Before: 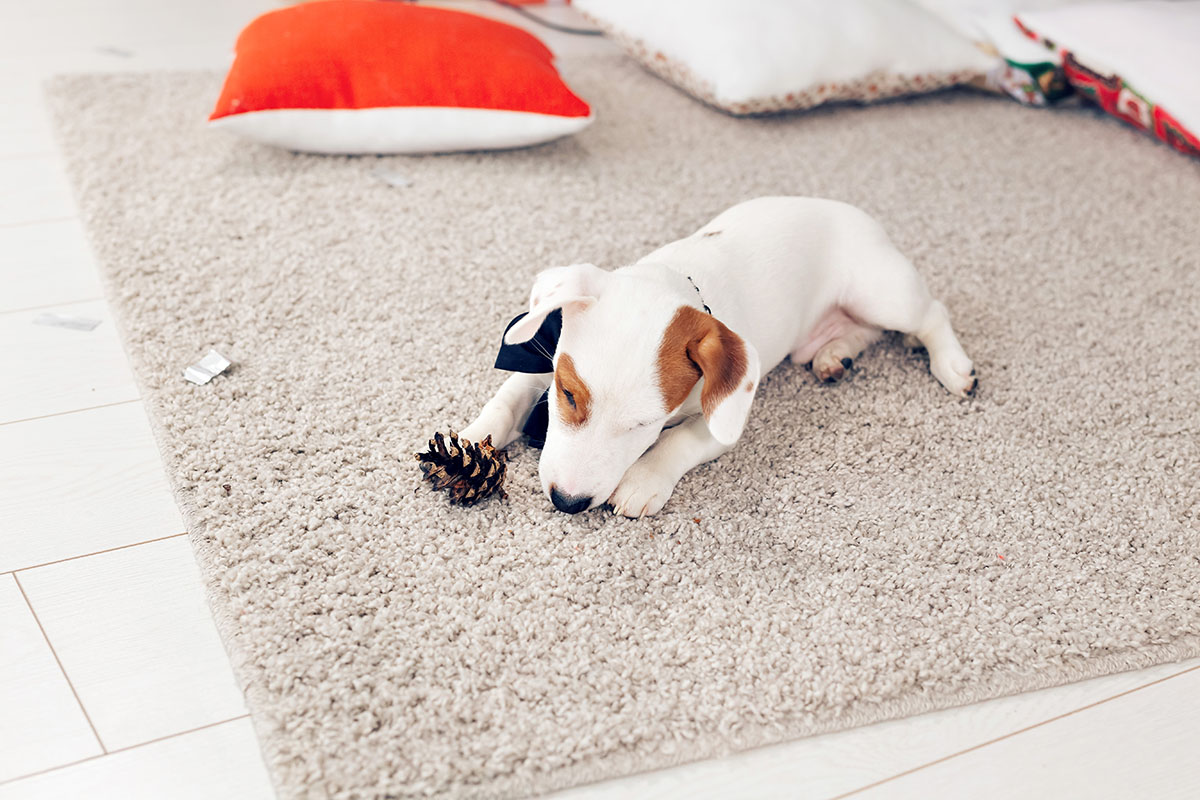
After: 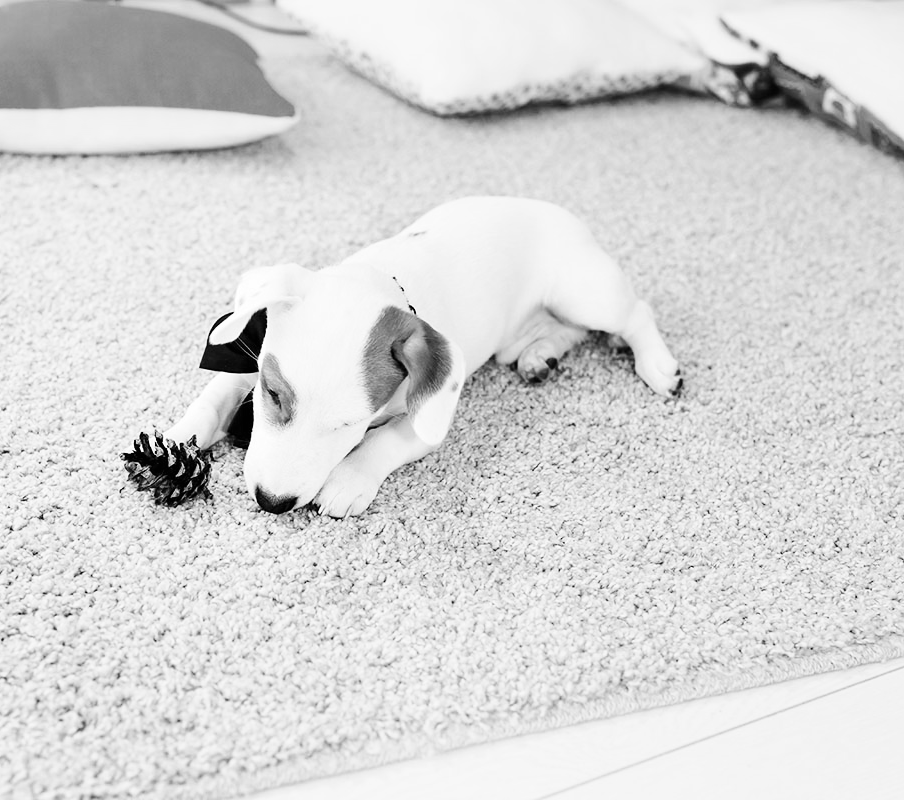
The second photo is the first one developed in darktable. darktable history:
crop and rotate: left 24.6%
base curve: curves: ch0 [(0, 0) (0.032, 0.025) (0.121, 0.166) (0.206, 0.329) (0.605, 0.79) (1, 1)], preserve colors none
color correction: highlights a* -5.94, highlights b* 9.48, shadows a* 10.12, shadows b* 23.94
monochrome: on, module defaults
